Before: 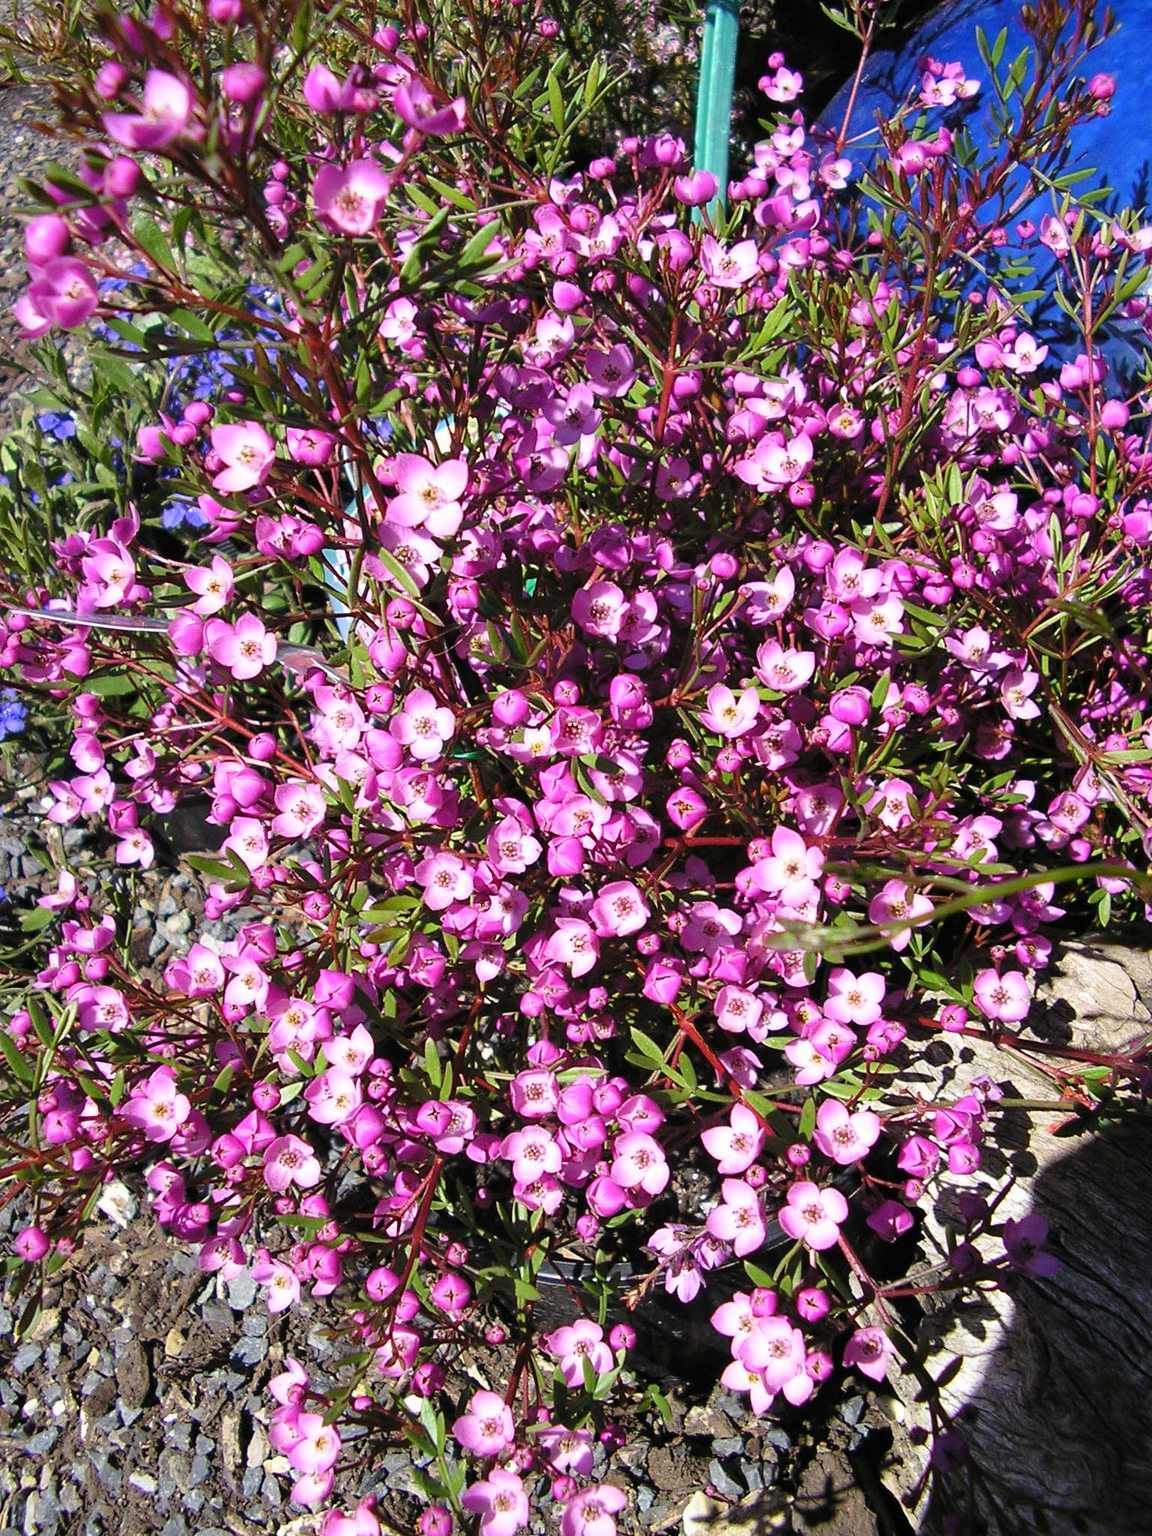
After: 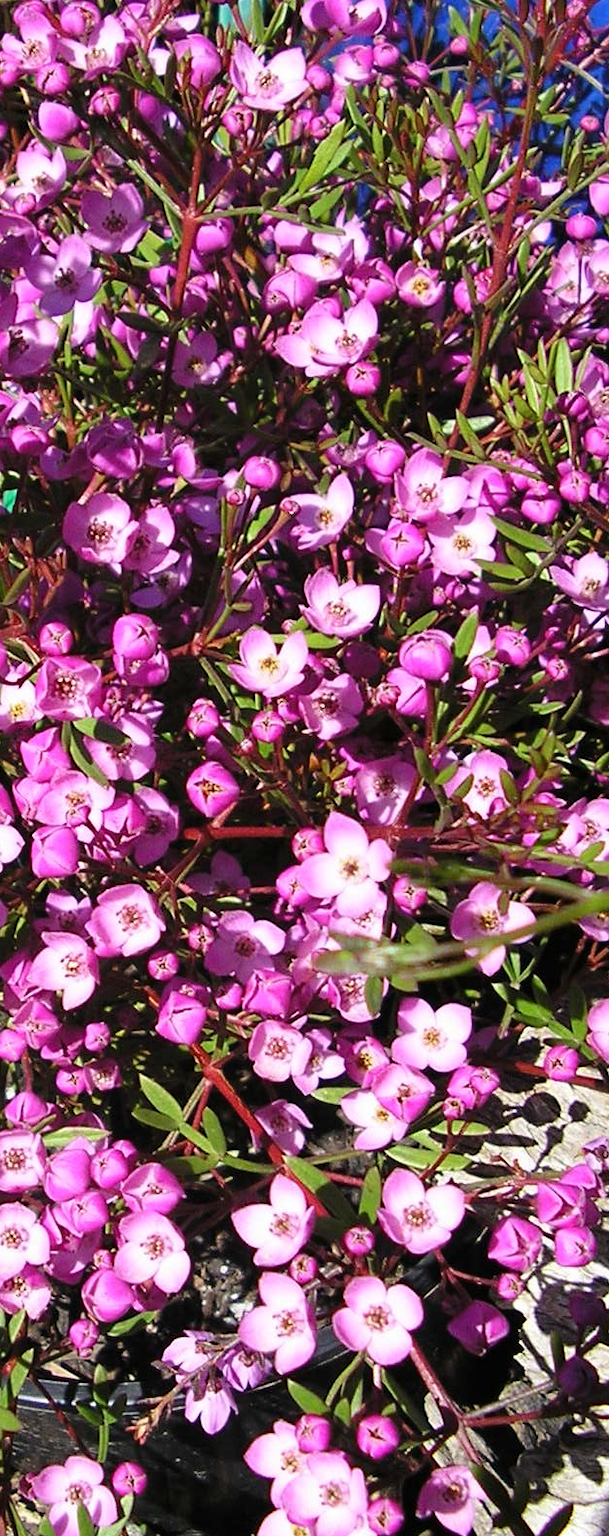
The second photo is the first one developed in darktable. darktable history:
crop: left 45.445%, top 13.236%, right 13.953%, bottom 10.074%
